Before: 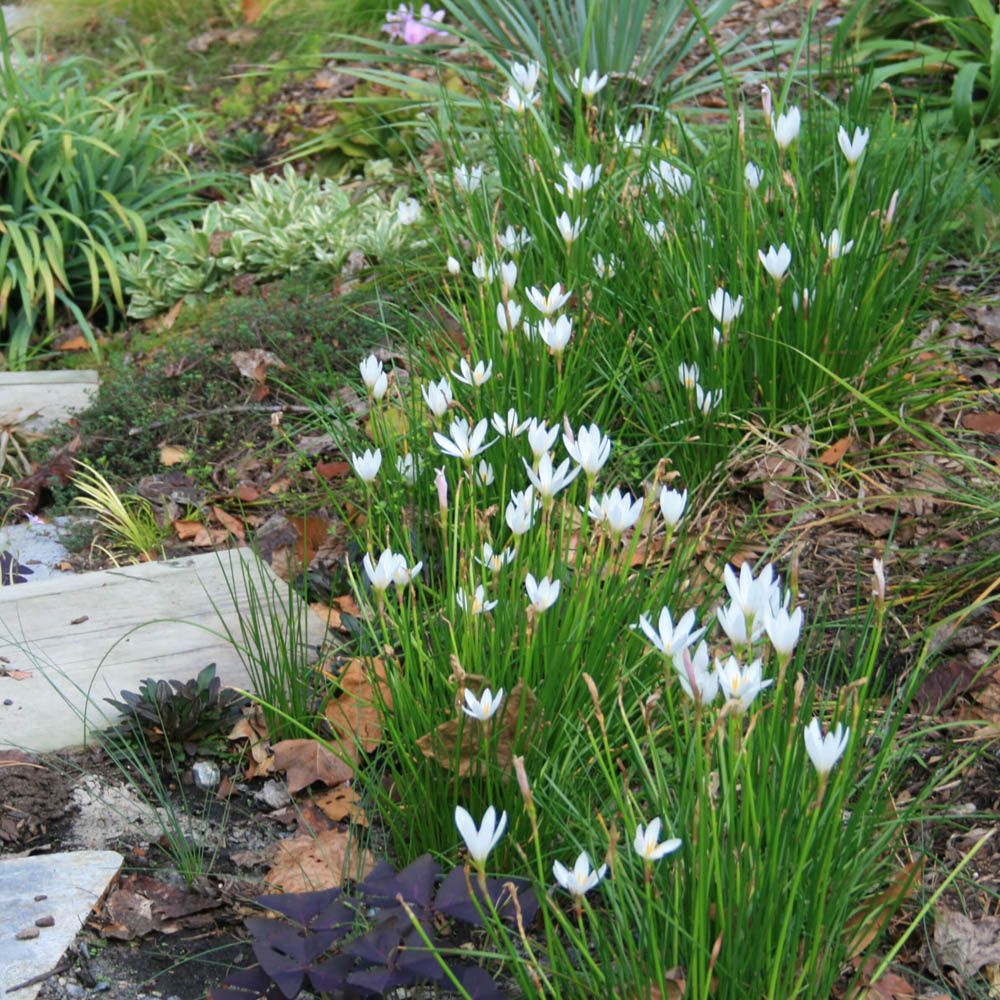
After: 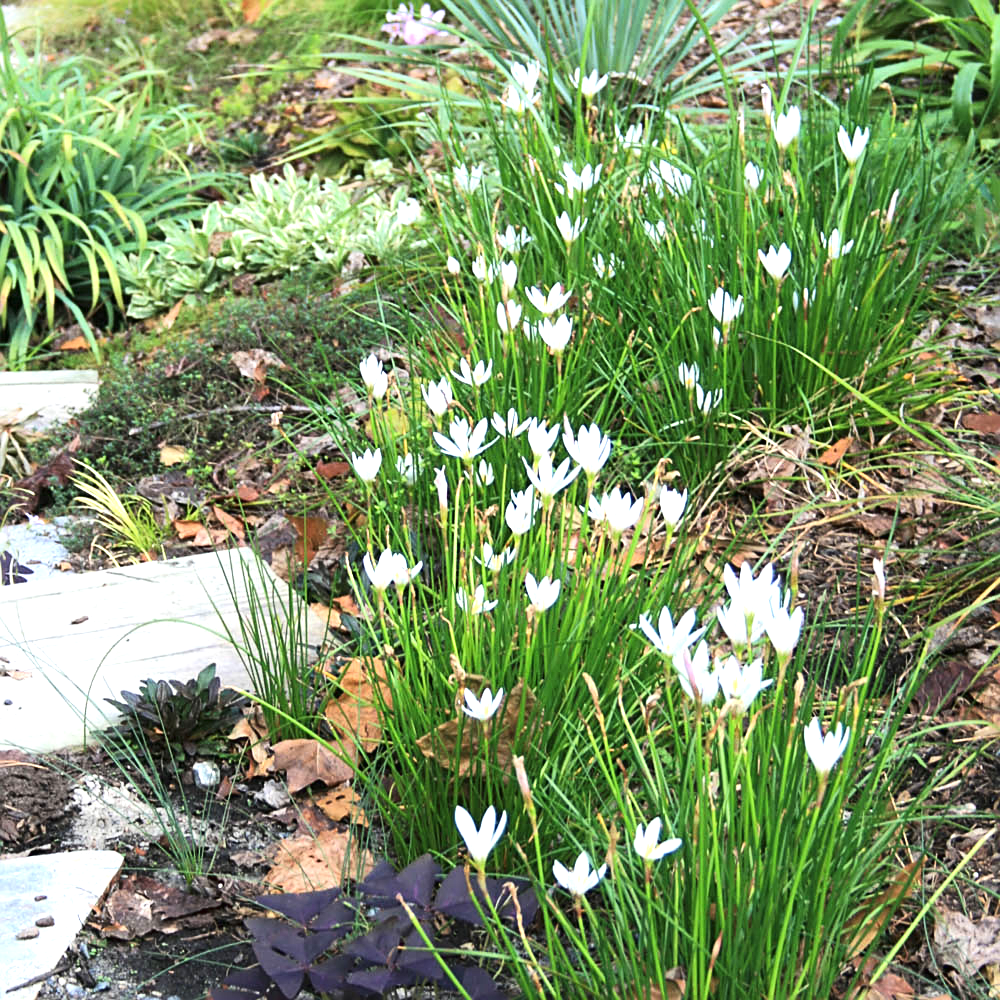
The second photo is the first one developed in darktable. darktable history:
tone curve: curves: ch0 [(0.016, 0.011) (0.204, 0.146) (0.515, 0.476) (0.78, 0.795) (1, 0.981)], color space Lab, linked channels, preserve colors none
sharpen: on, module defaults
exposure: black level correction 0, exposure 0.95 EV, compensate exposure bias true, compensate highlight preservation false
